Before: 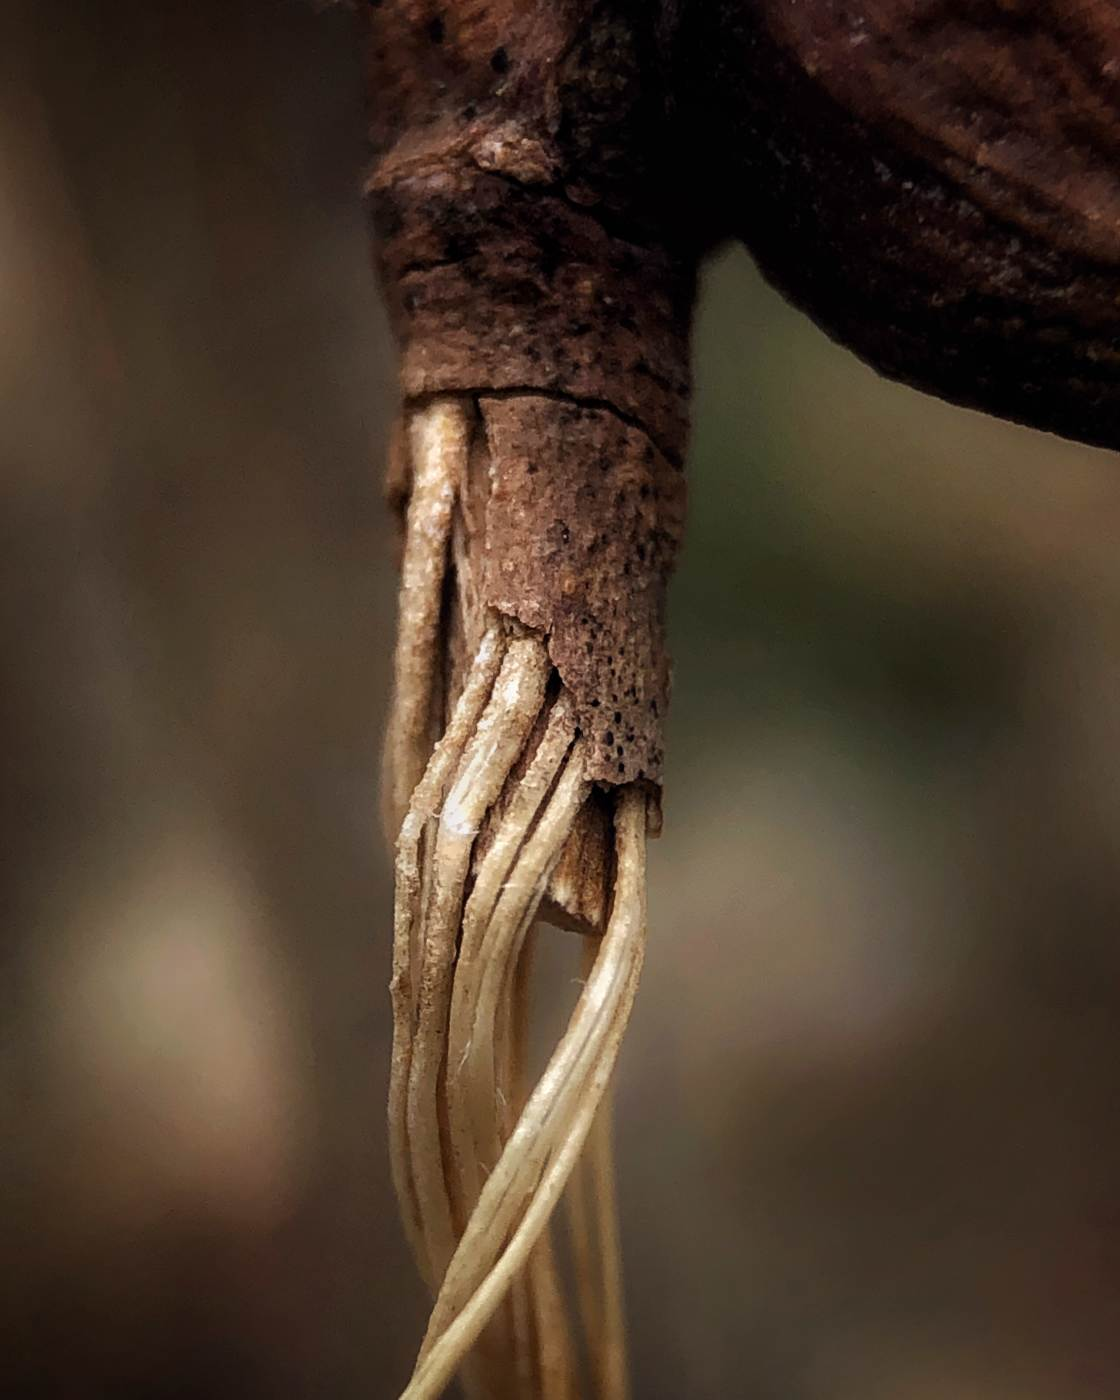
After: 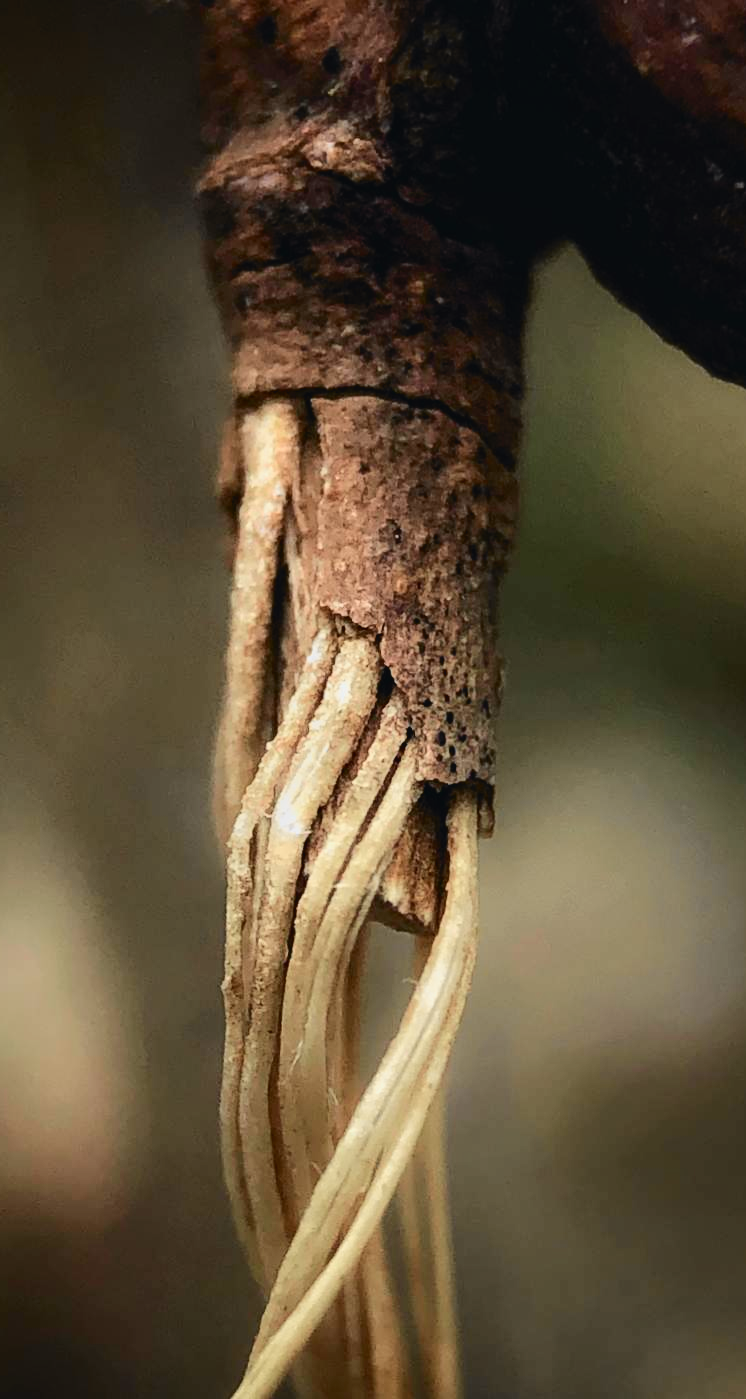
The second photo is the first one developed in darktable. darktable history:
crop and rotate: left 15.055%, right 18.278%
tone curve: curves: ch0 [(0, 0.026) (0.104, 0.1) (0.233, 0.262) (0.398, 0.507) (0.498, 0.621) (0.65, 0.757) (0.835, 0.883) (1, 0.961)]; ch1 [(0, 0) (0.346, 0.307) (0.408, 0.369) (0.453, 0.457) (0.482, 0.476) (0.502, 0.498) (0.521, 0.507) (0.553, 0.554) (0.638, 0.646) (0.693, 0.727) (1, 1)]; ch2 [(0, 0) (0.366, 0.337) (0.434, 0.46) (0.485, 0.494) (0.5, 0.494) (0.511, 0.508) (0.537, 0.55) (0.579, 0.599) (0.663, 0.67) (1, 1)], color space Lab, independent channels, preserve colors none
